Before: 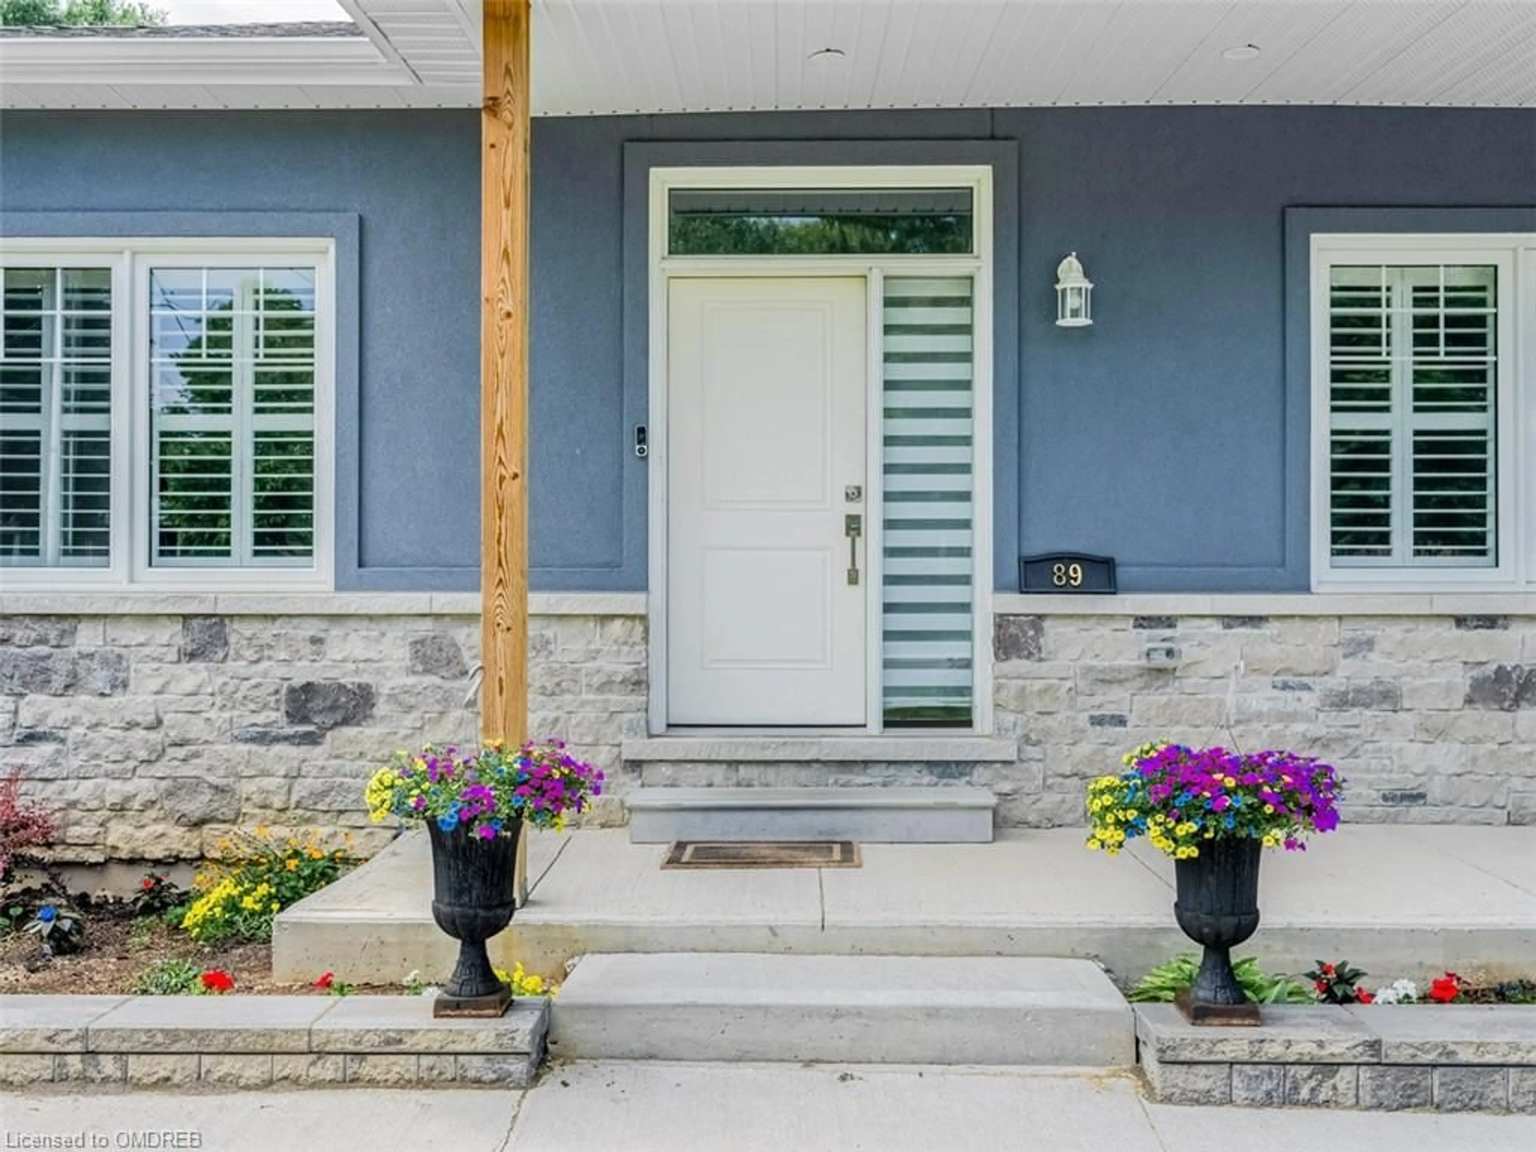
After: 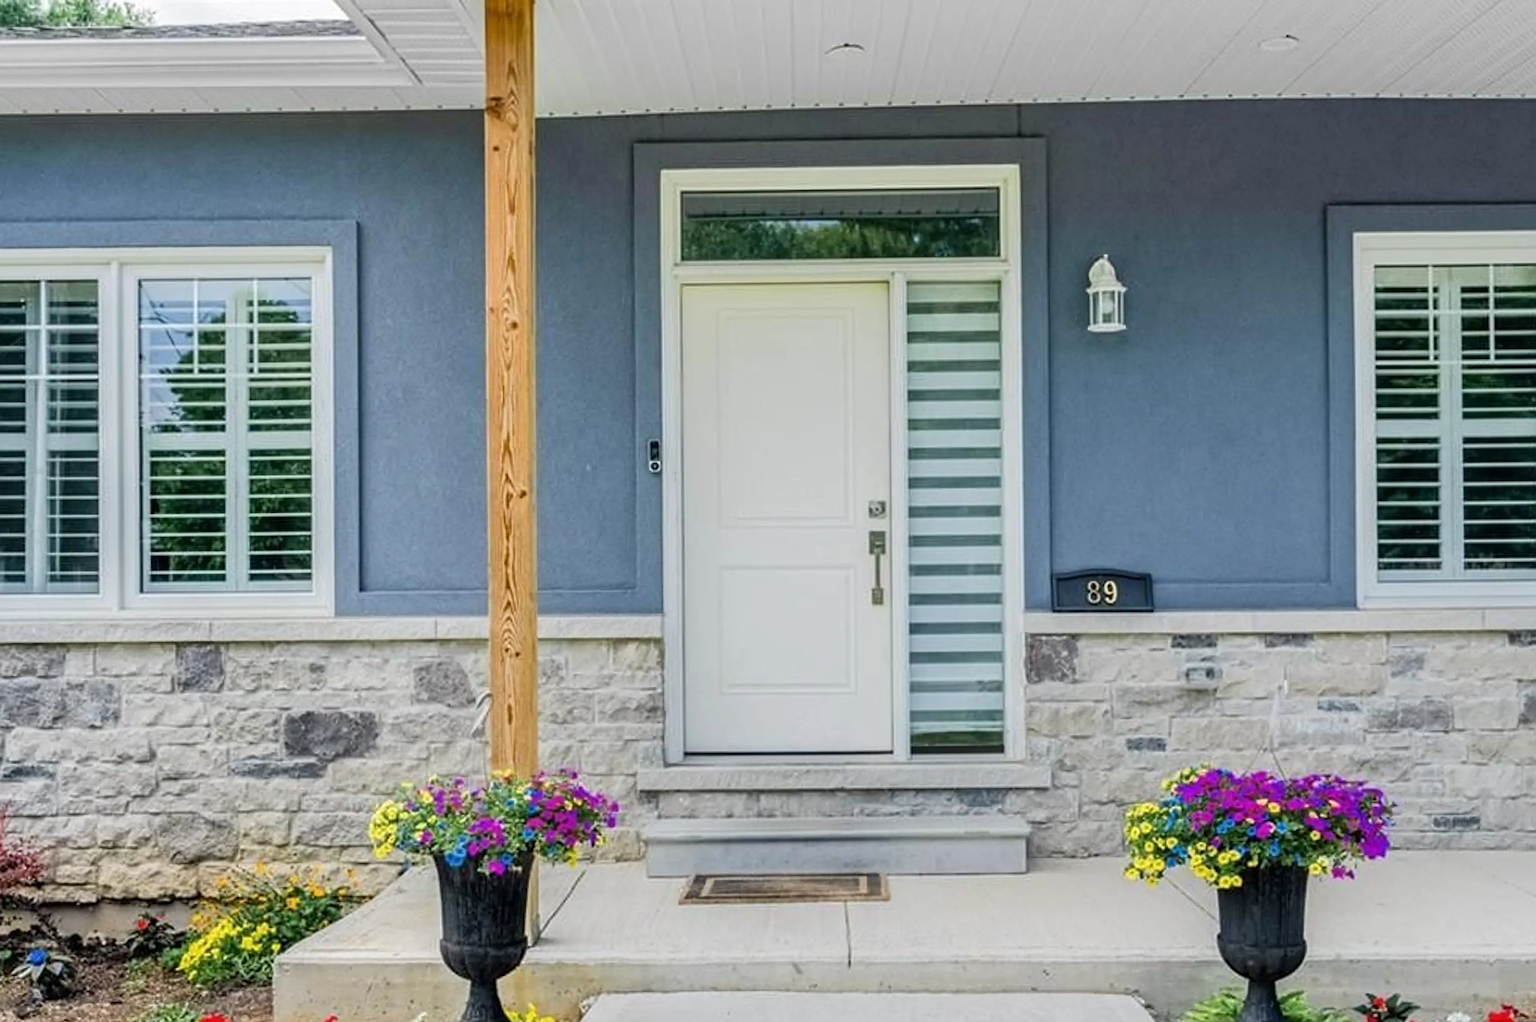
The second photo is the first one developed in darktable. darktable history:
crop and rotate: angle 0.524°, left 0.419%, right 2.91%, bottom 14.2%
sharpen: on, module defaults
